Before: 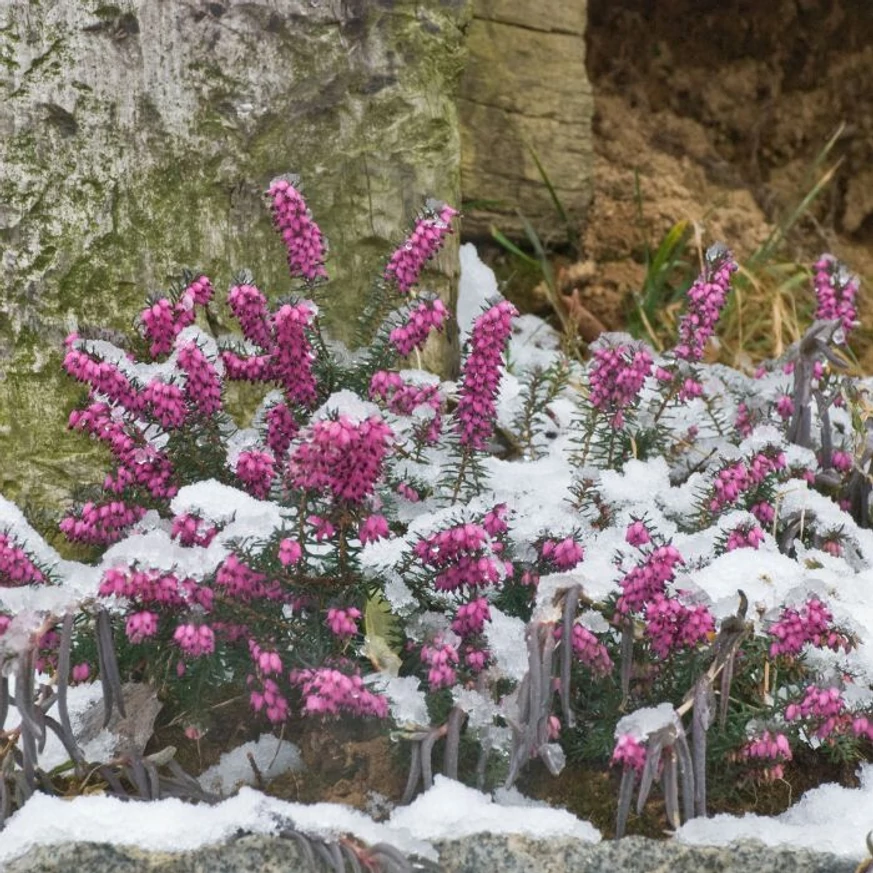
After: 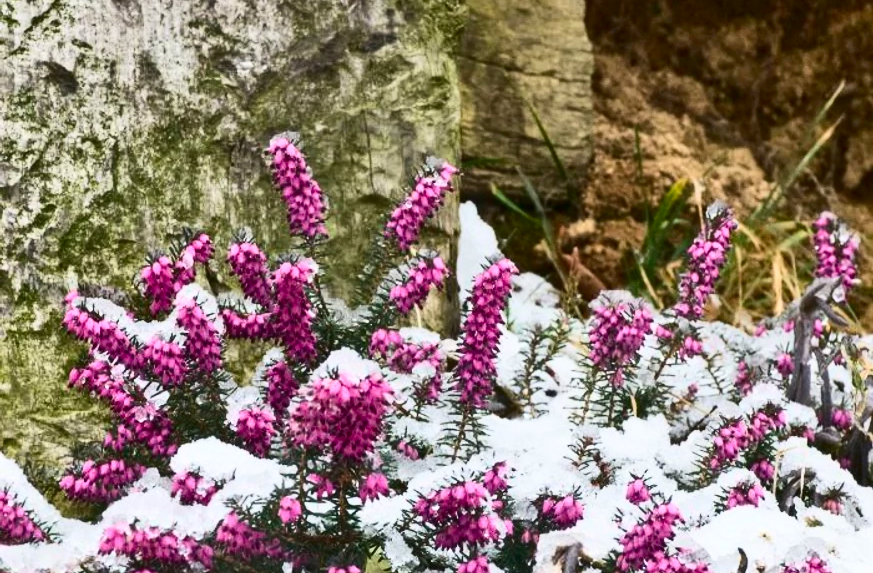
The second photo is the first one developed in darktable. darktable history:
contrast brightness saturation: contrast 0.4, brightness 0.05, saturation 0.25
shadows and highlights: shadows 52.34, highlights -28.23, soften with gaussian
crop and rotate: top 4.848%, bottom 29.503%
